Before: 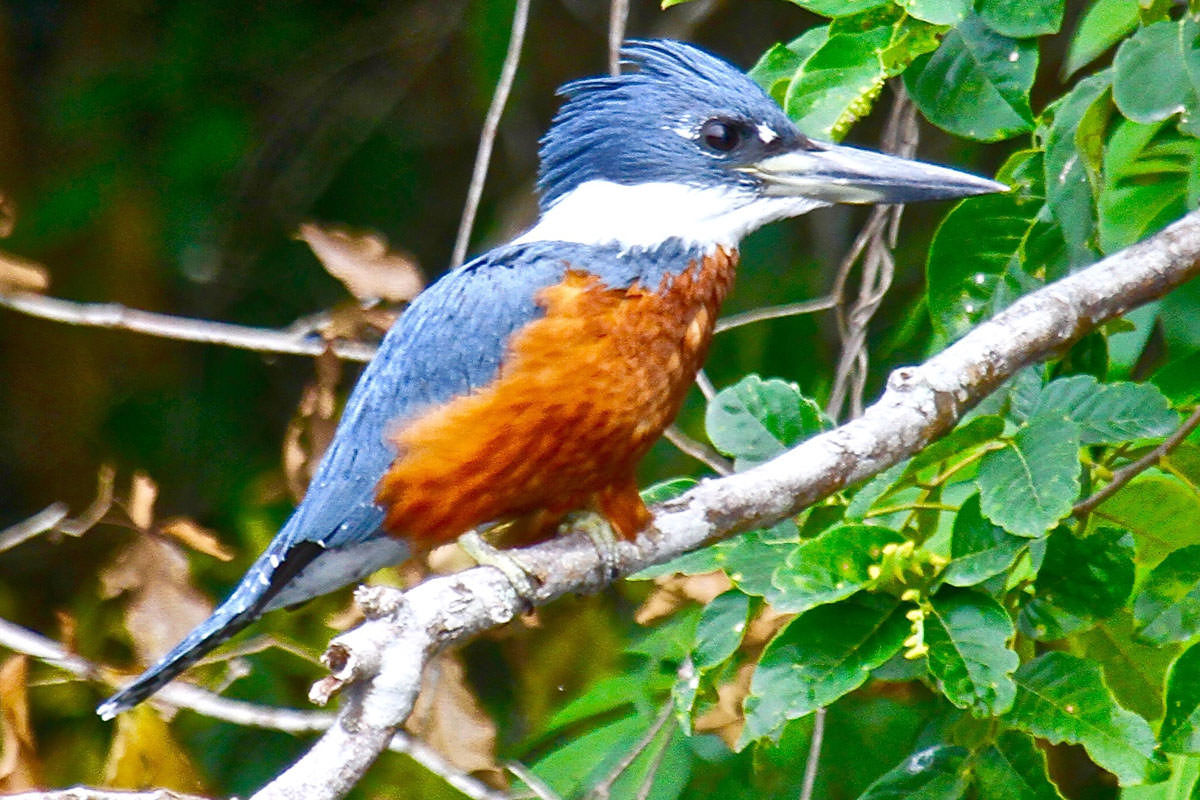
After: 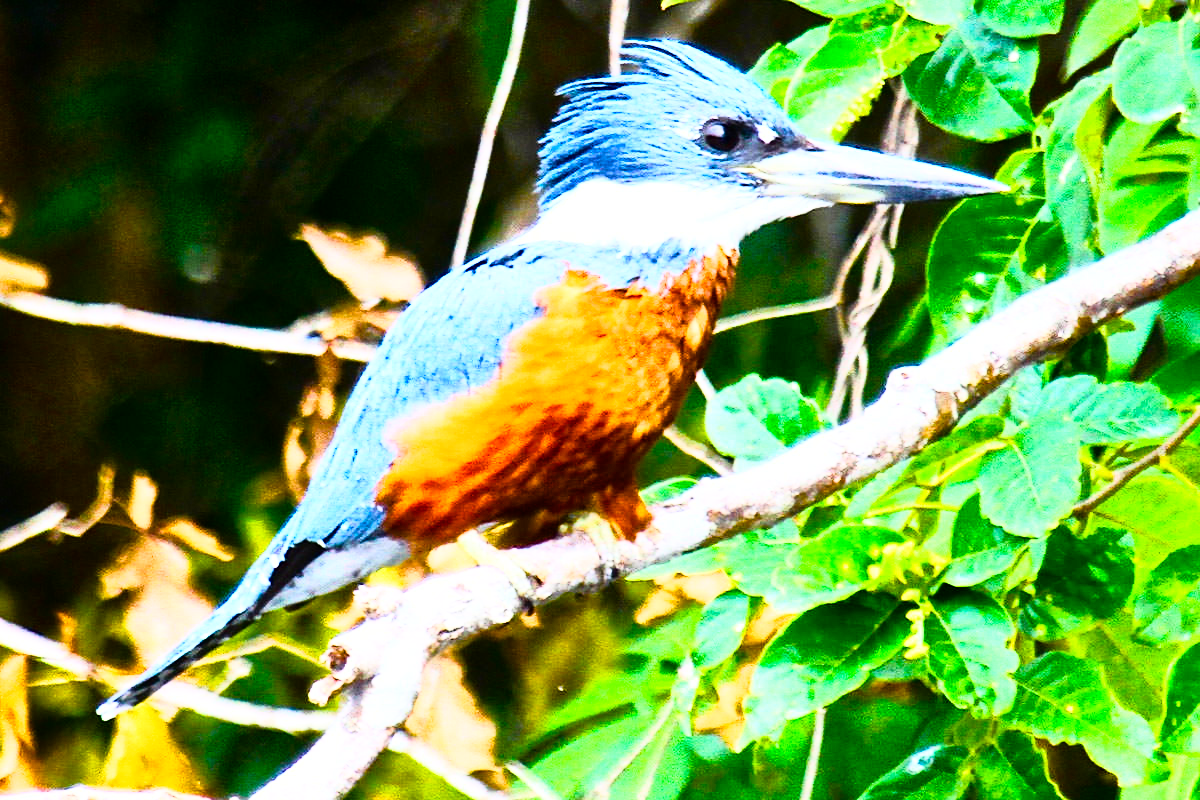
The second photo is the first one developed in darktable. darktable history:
color balance rgb: perceptual saturation grading › global saturation 35%, perceptual saturation grading › highlights -30%, perceptual saturation grading › shadows 35%, perceptual brilliance grading › global brilliance 3%, perceptual brilliance grading › highlights -3%, perceptual brilliance grading › shadows 3%
rgb curve: curves: ch0 [(0, 0) (0.21, 0.15) (0.24, 0.21) (0.5, 0.75) (0.75, 0.96) (0.89, 0.99) (1, 1)]; ch1 [(0, 0.02) (0.21, 0.13) (0.25, 0.2) (0.5, 0.67) (0.75, 0.9) (0.89, 0.97) (1, 1)]; ch2 [(0, 0.02) (0.21, 0.13) (0.25, 0.2) (0.5, 0.67) (0.75, 0.9) (0.89, 0.97) (1, 1)], compensate middle gray true
shadows and highlights: shadows 0, highlights 40
